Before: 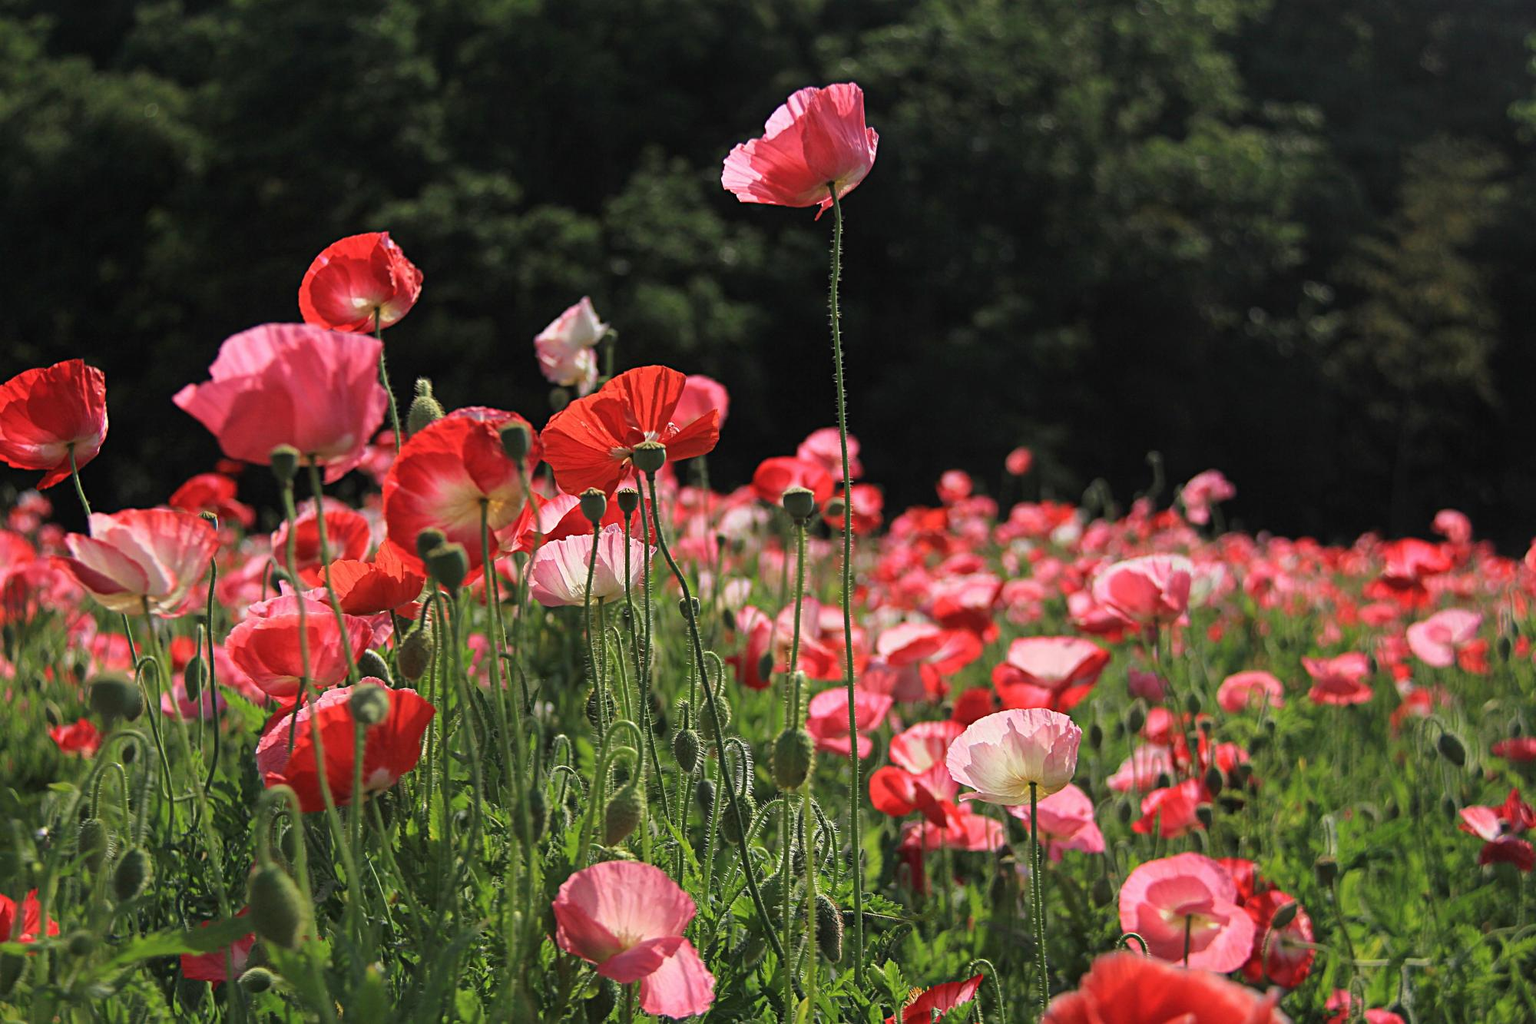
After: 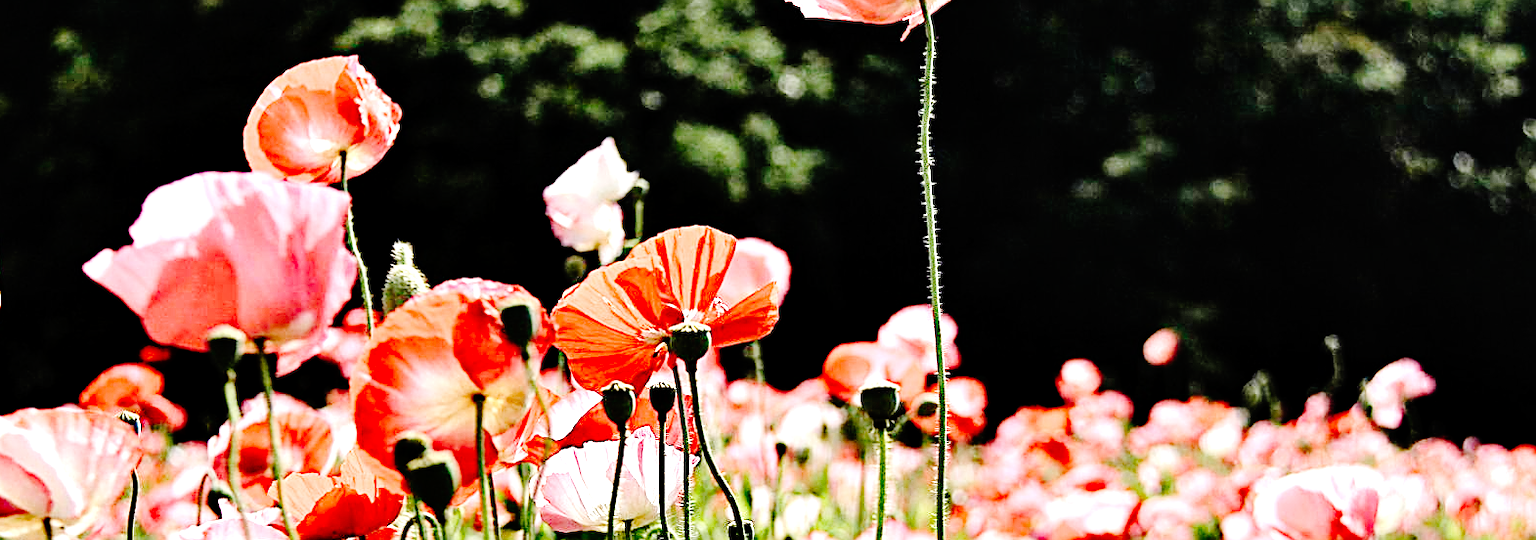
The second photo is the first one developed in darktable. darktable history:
contrast equalizer: octaves 7, y [[0.609, 0.611, 0.615, 0.613, 0.607, 0.603], [0.504, 0.498, 0.496, 0.499, 0.506, 0.516], [0 ×6], [0 ×6], [0 ×6]]
exposure: black level correction 0, exposure 1 EV, compensate exposure bias true, compensate highlight preservation false
crop: left 7.036%, top 18.398%, right 14.379%, bottom 40.043%
sharpen: on, module defaults
base curve: curves: ch0 [(0, 0) (0.036, 0.01) (0.123, 0.254) (0.258, 0.504) (0.507, 0.748) (1, 1)], preserve colors none
